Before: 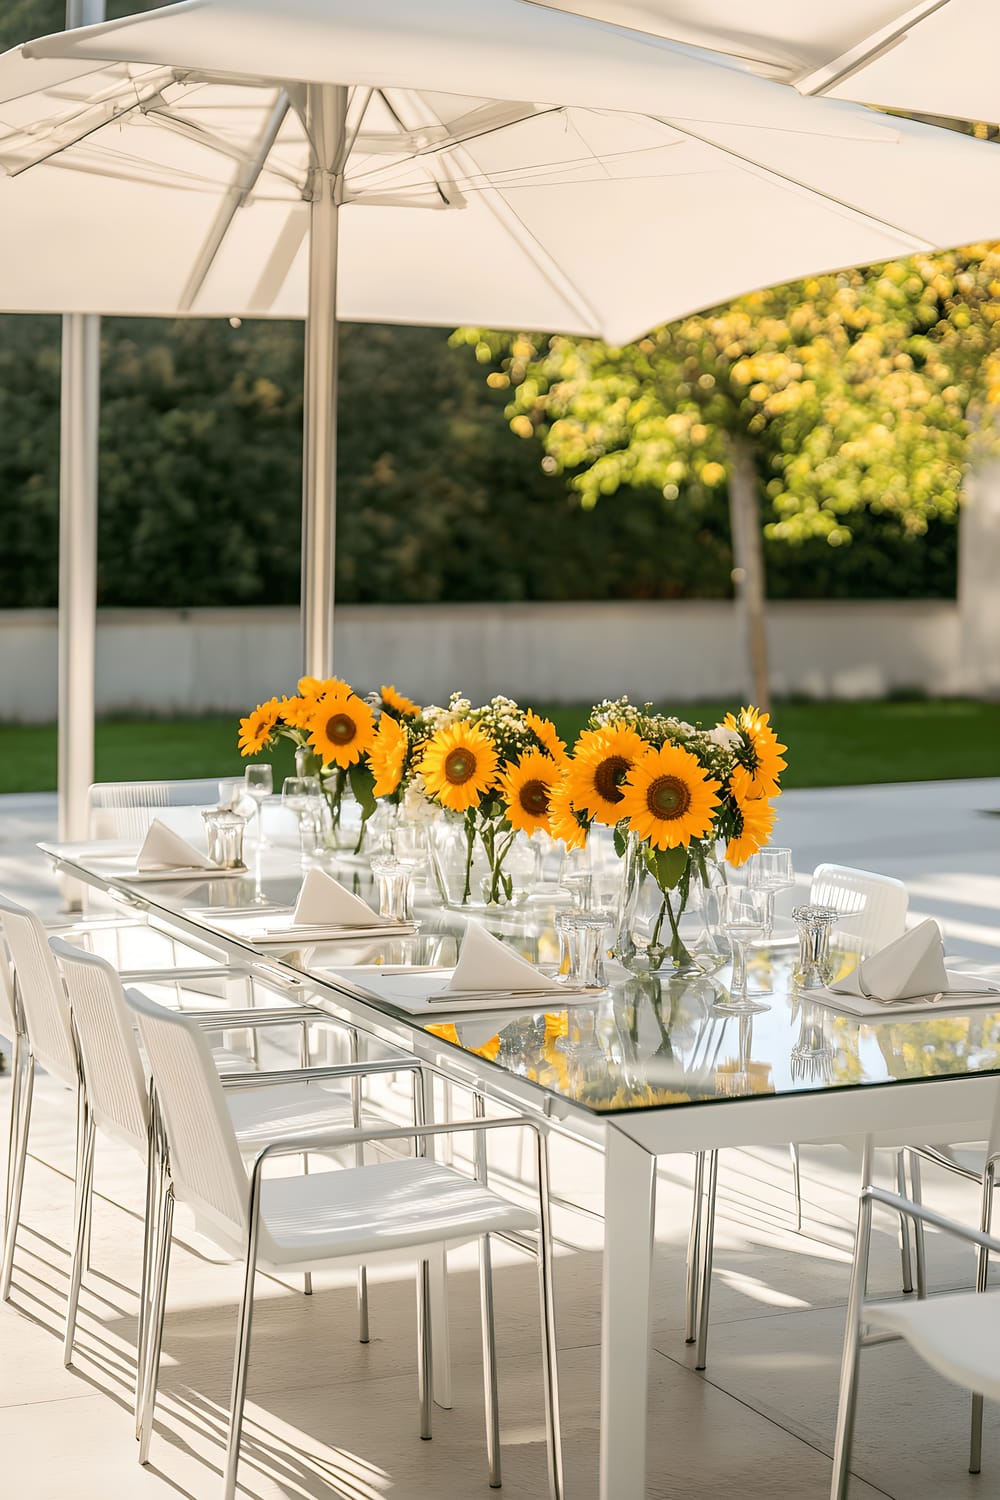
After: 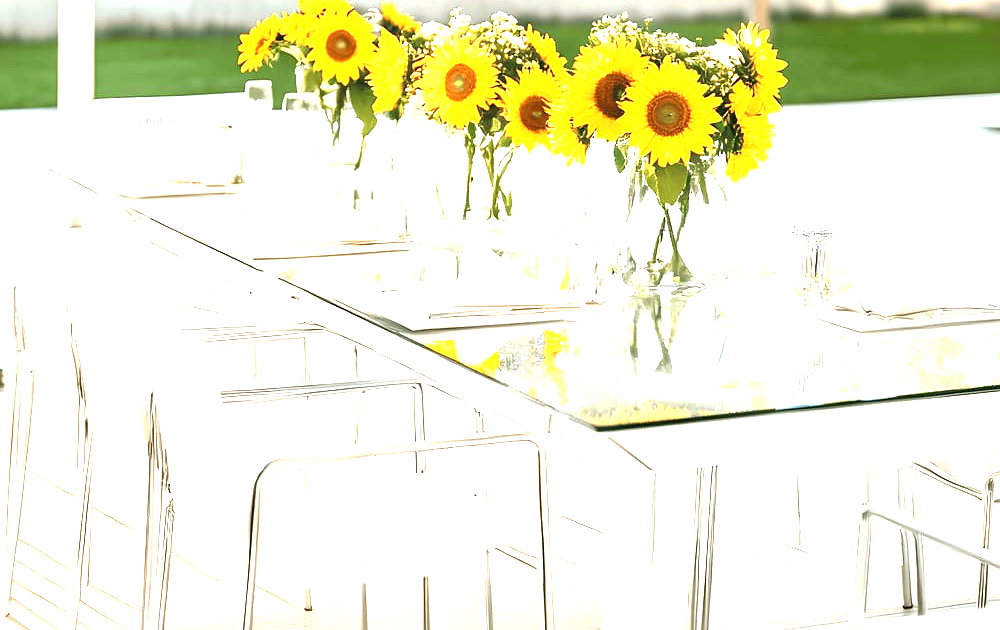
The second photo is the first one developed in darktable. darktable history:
exposure: black level correction 0, exposure 1.987 EV, compensate highlight preservation false
crop: top 45.648%, bottom 12.289%
